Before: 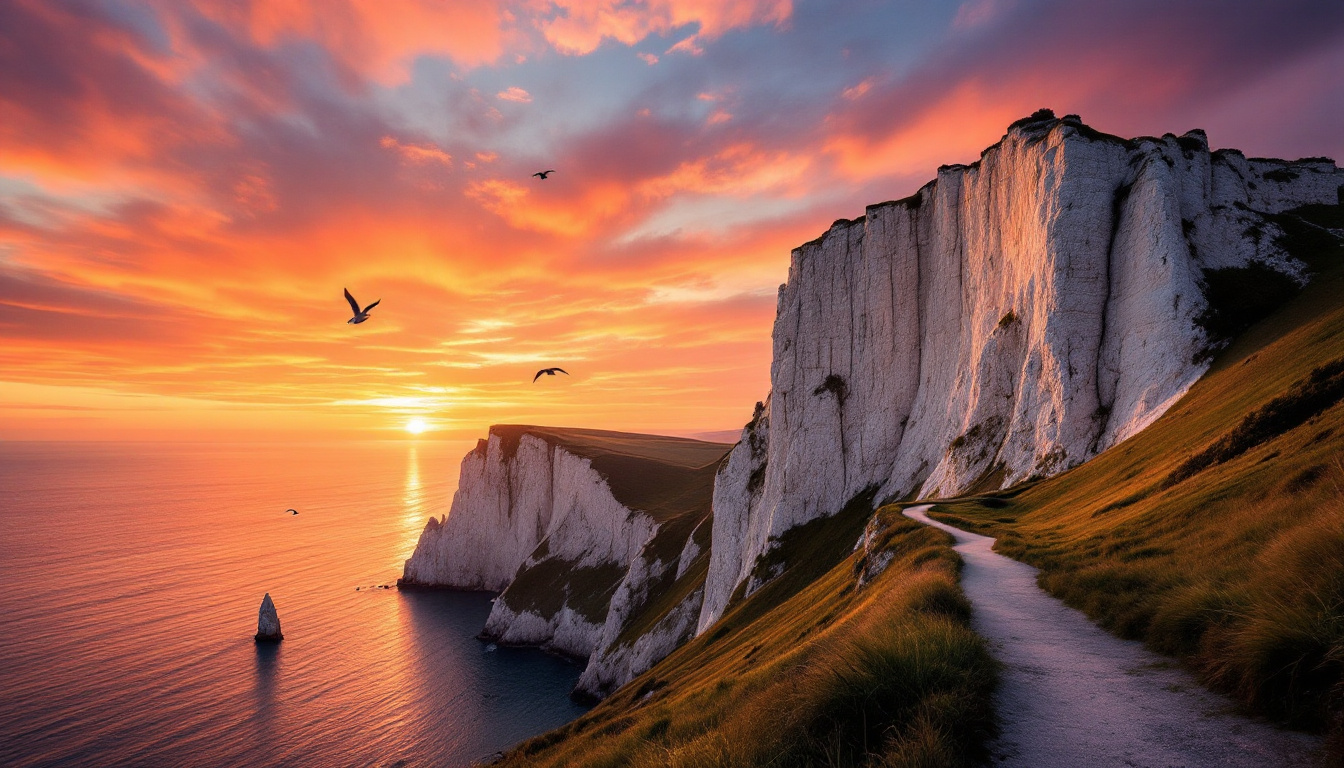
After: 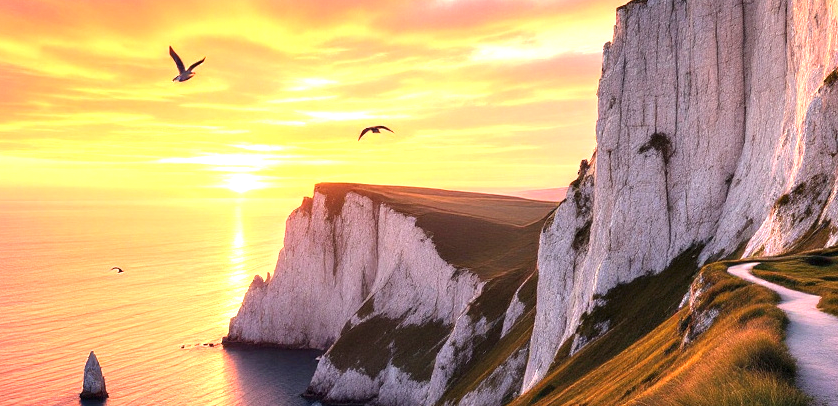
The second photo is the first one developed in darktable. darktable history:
exposure: black level correction 0, exposure 1.294 EV, compensate exposure bias true, compensate highlight preservation false
crop: left 13.076%, top 31.517%, right 24.565%, bottom 15.603%
